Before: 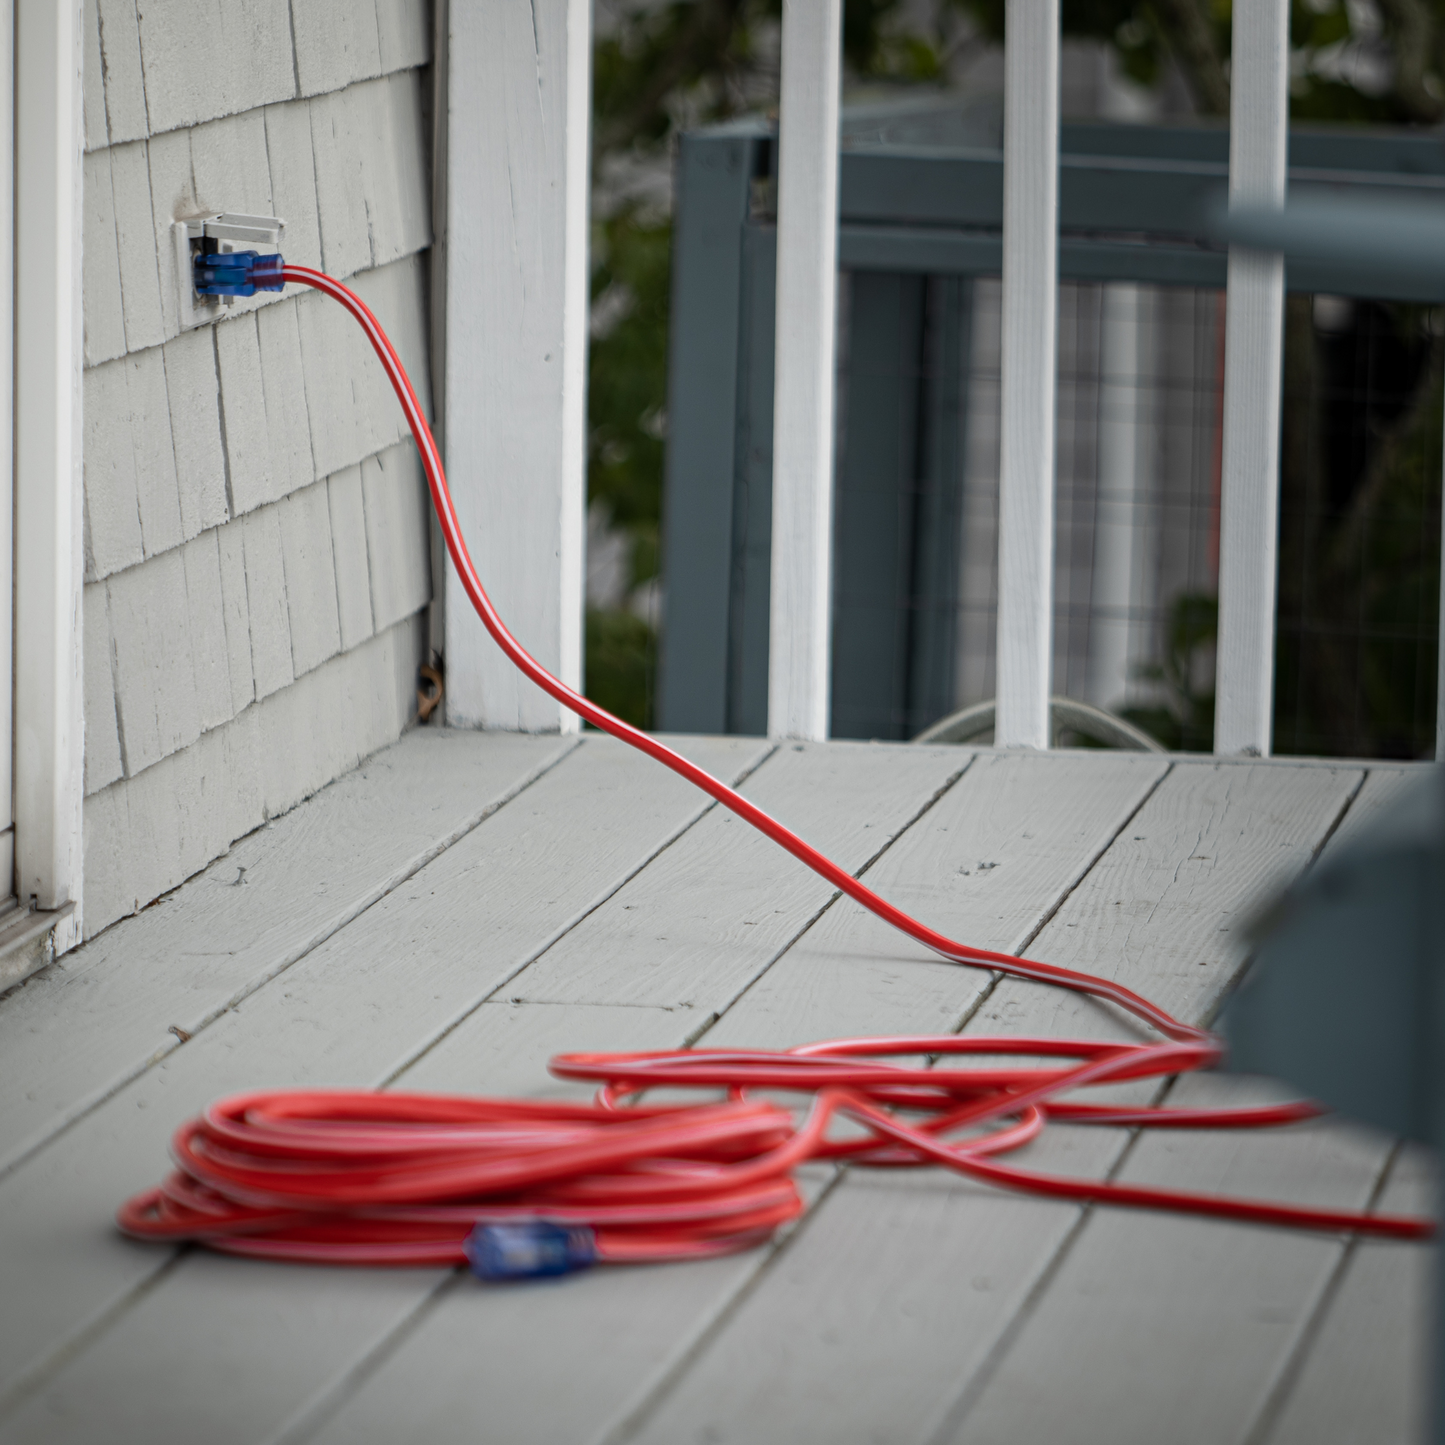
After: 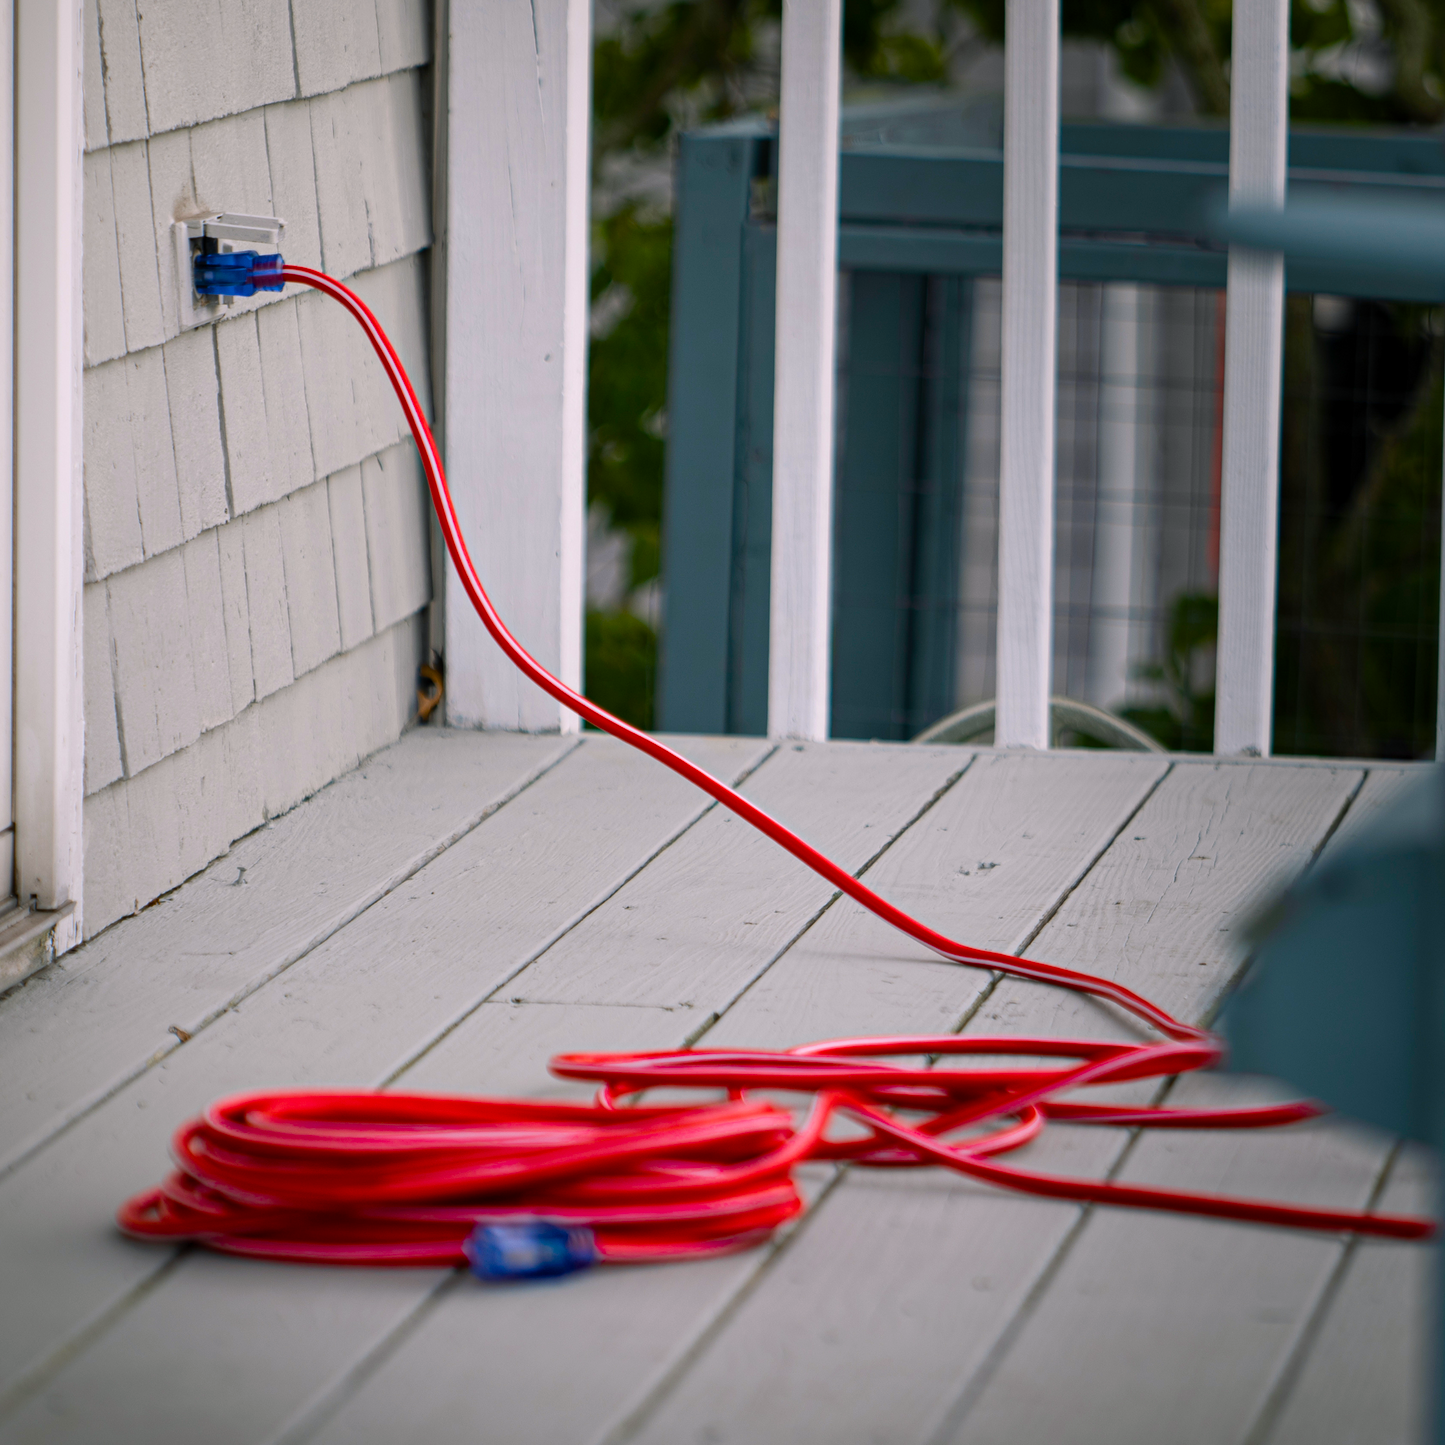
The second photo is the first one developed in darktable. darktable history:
color balance rgb: shadows lift › luminance -4.717%, shadows lift › chroma 1.193%, shadows lift › hue 218.2°, highlights gain › chroma 1.498%, highlights gain › hue 312.68°, linear chroma grading › global chroma 9.504%, perceptual saturation grading › global saturation 36.402%, perceptual saturation grading › shadows 34.691%, global vibrance 20%
